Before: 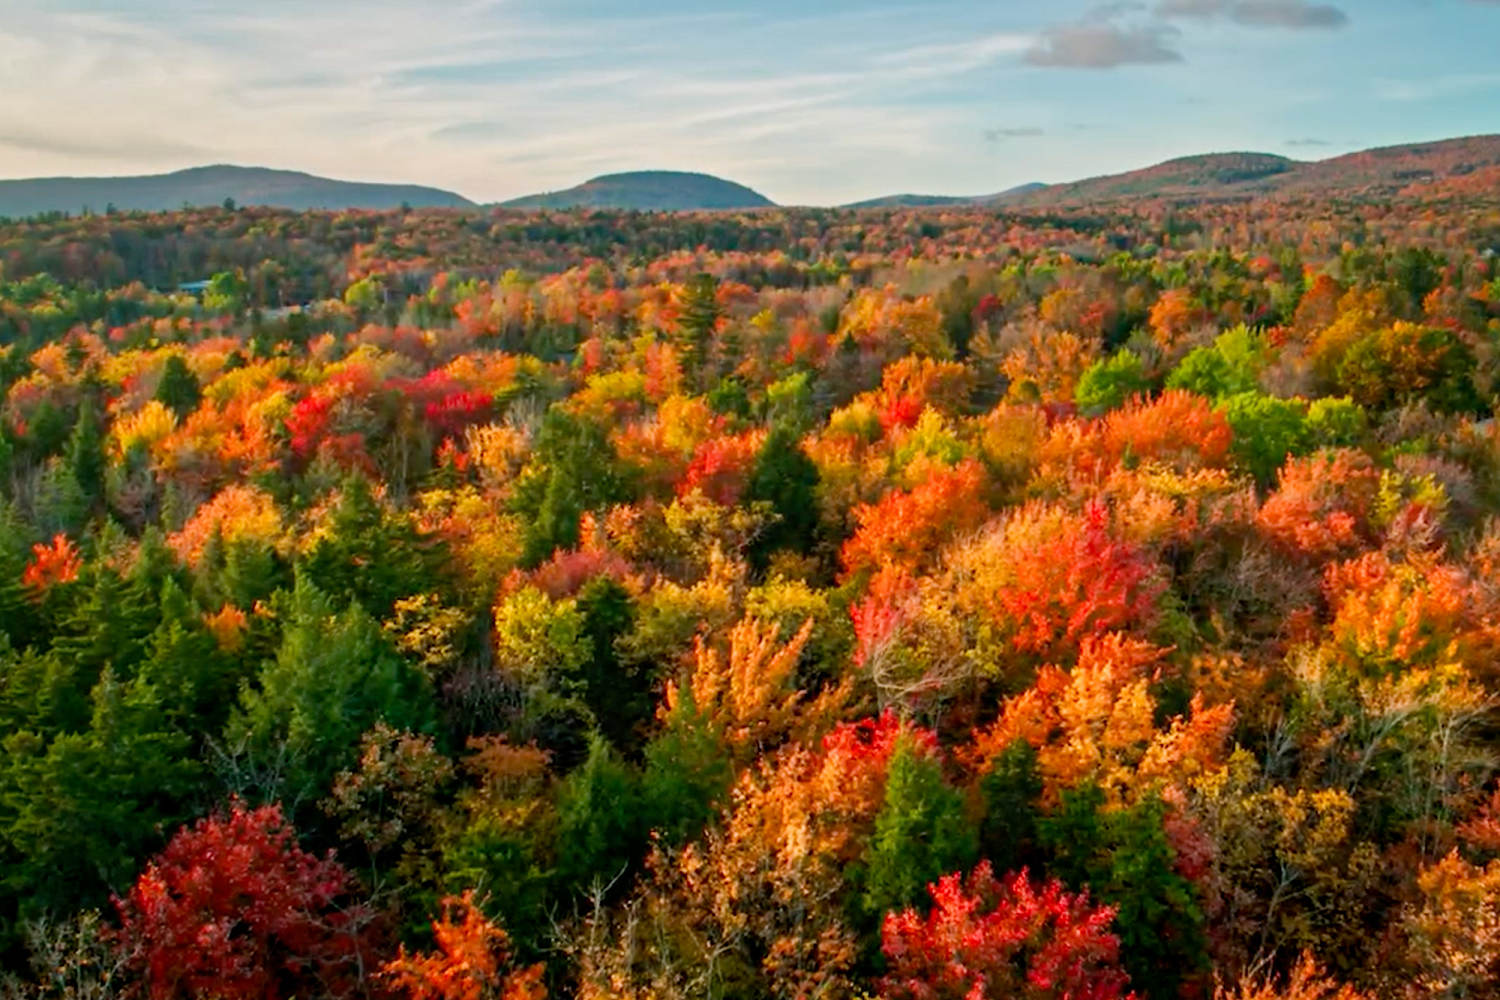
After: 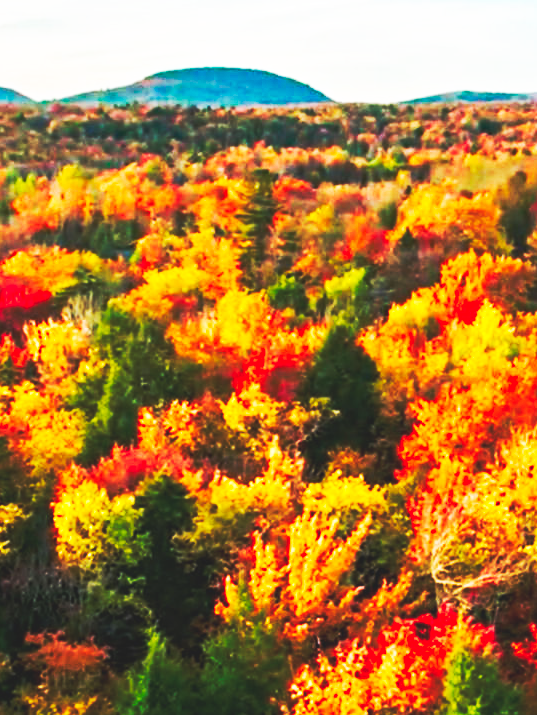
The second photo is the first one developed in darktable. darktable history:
haze removal: strength 0.296, distance 0.255, compatibility mode true, adaptive false
base curve: curves: ch0 [(0, 0.015) (0.085, 0.116) (0.134, 0.298) (0.19, 0.545) (0.296, 0.764) (0.599, 0.982) (1, 1)], preserve colors none
crop and rotate: left 29.47%, top 10.409%, right 34.711%, bottom 18.002%
